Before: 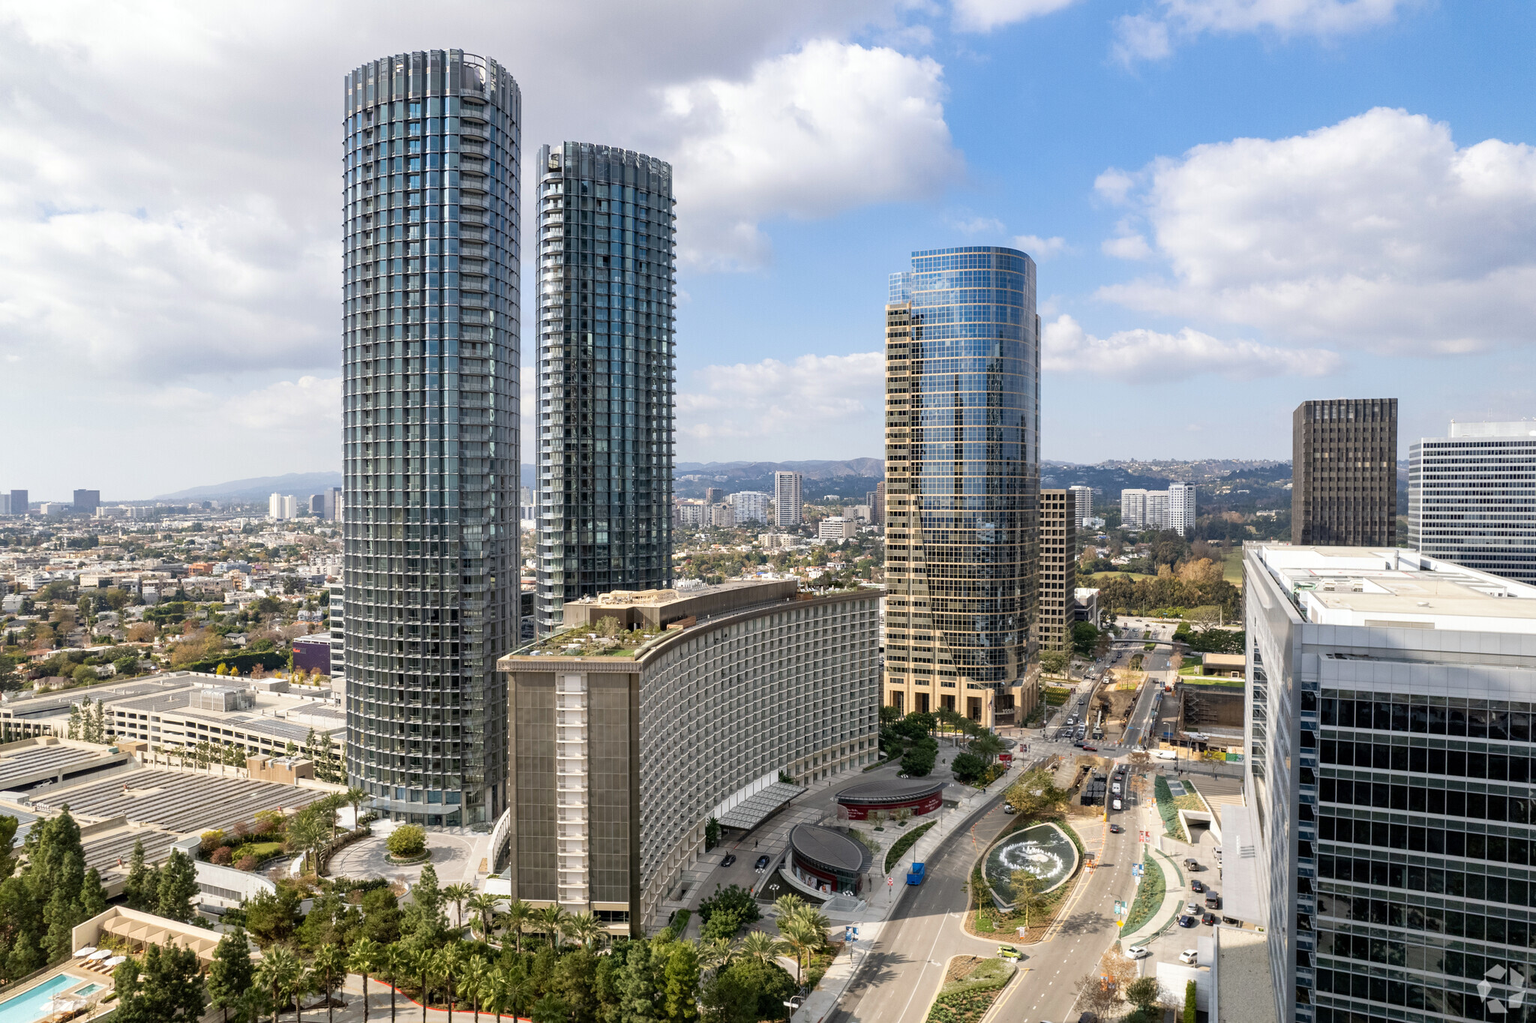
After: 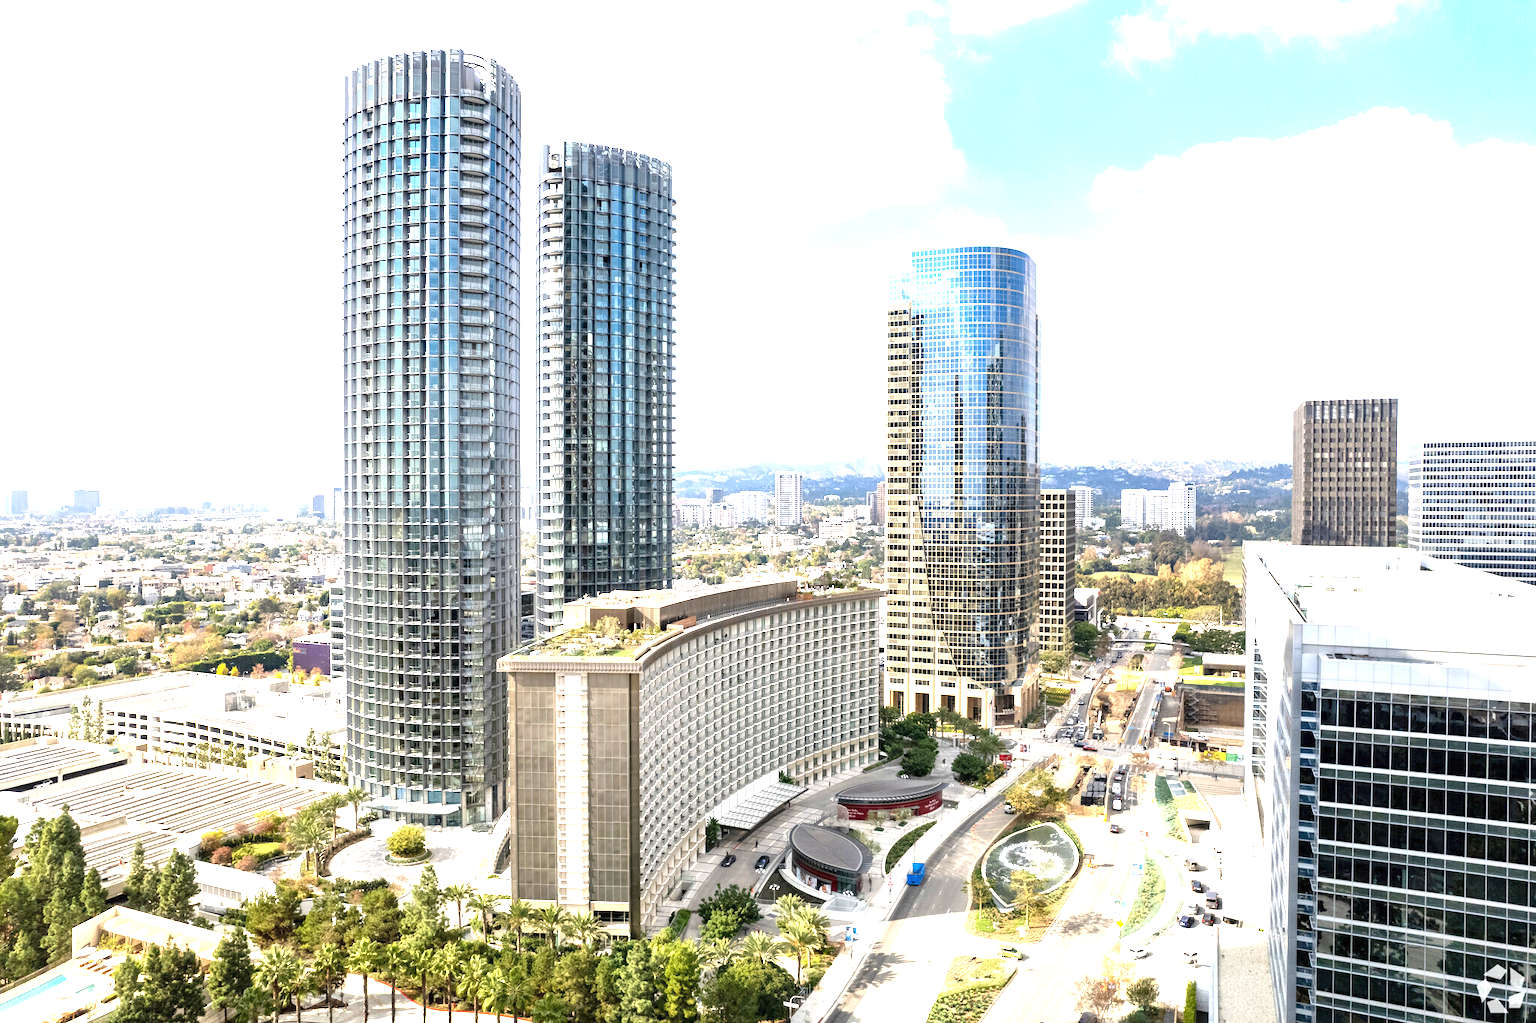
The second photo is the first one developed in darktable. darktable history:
exposure: black level correction 0, exposure 1.675 EV, compensate exposure bias true, compensate highlight preservation false
